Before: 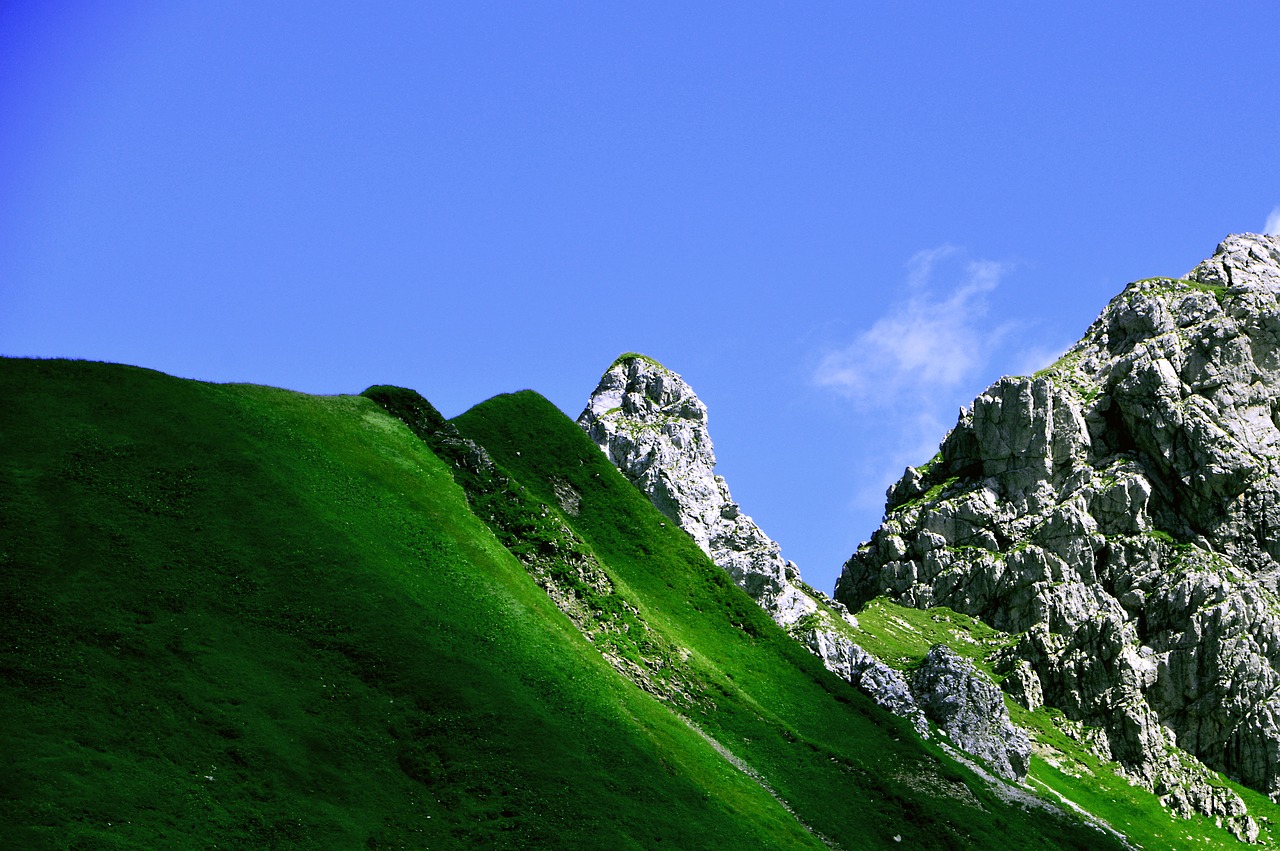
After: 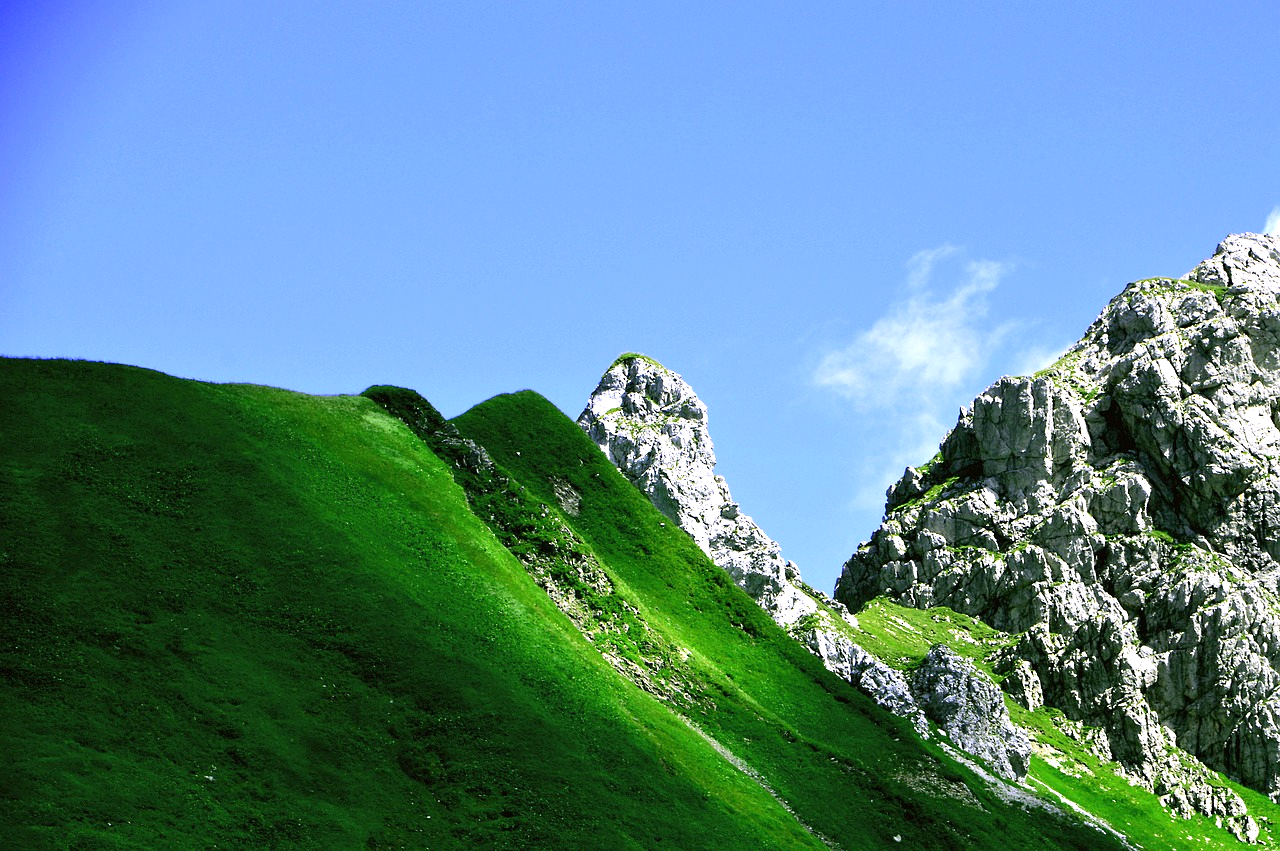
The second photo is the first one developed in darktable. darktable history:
exposure: exposure 0.738 EV, compensate exposure bias true, compensate highlight preservation false
